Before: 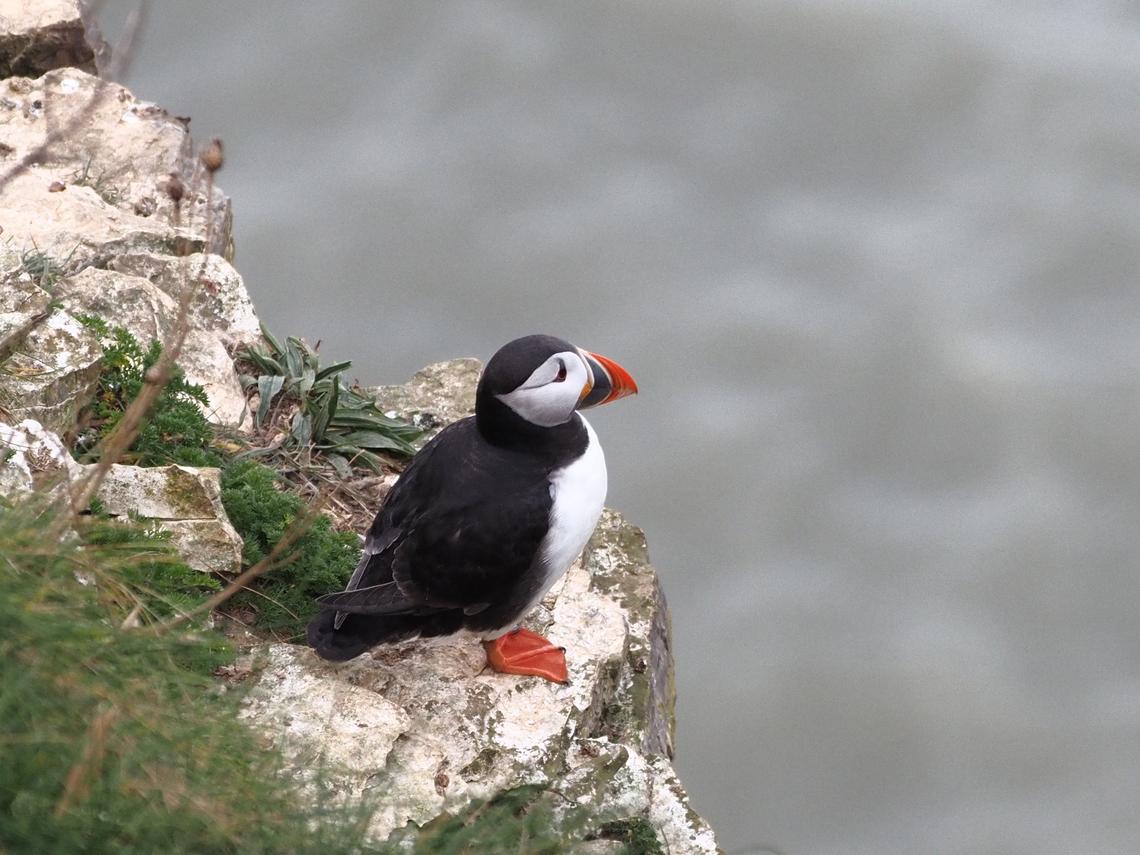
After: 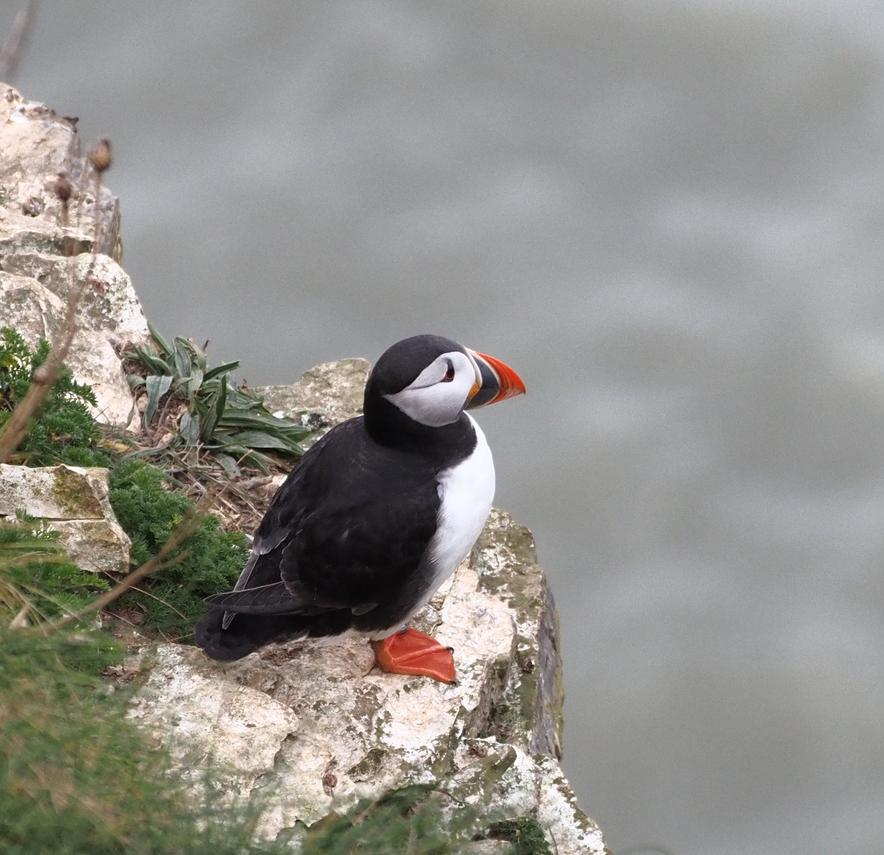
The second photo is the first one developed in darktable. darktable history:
crop: left 9.857%, right 12.545%
